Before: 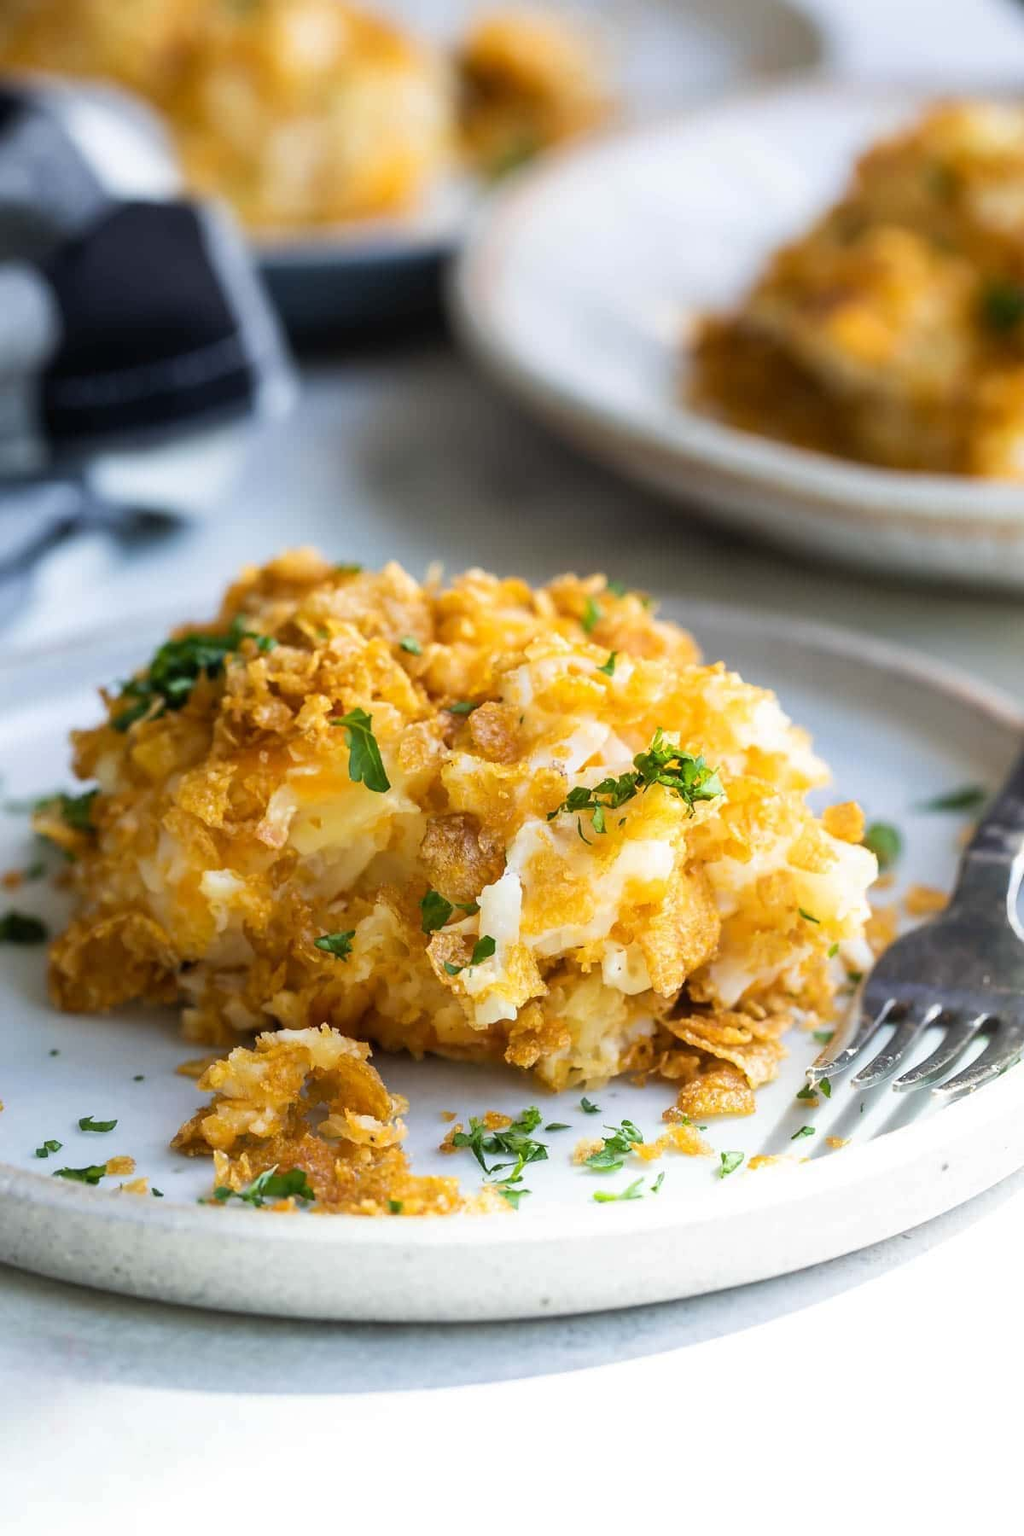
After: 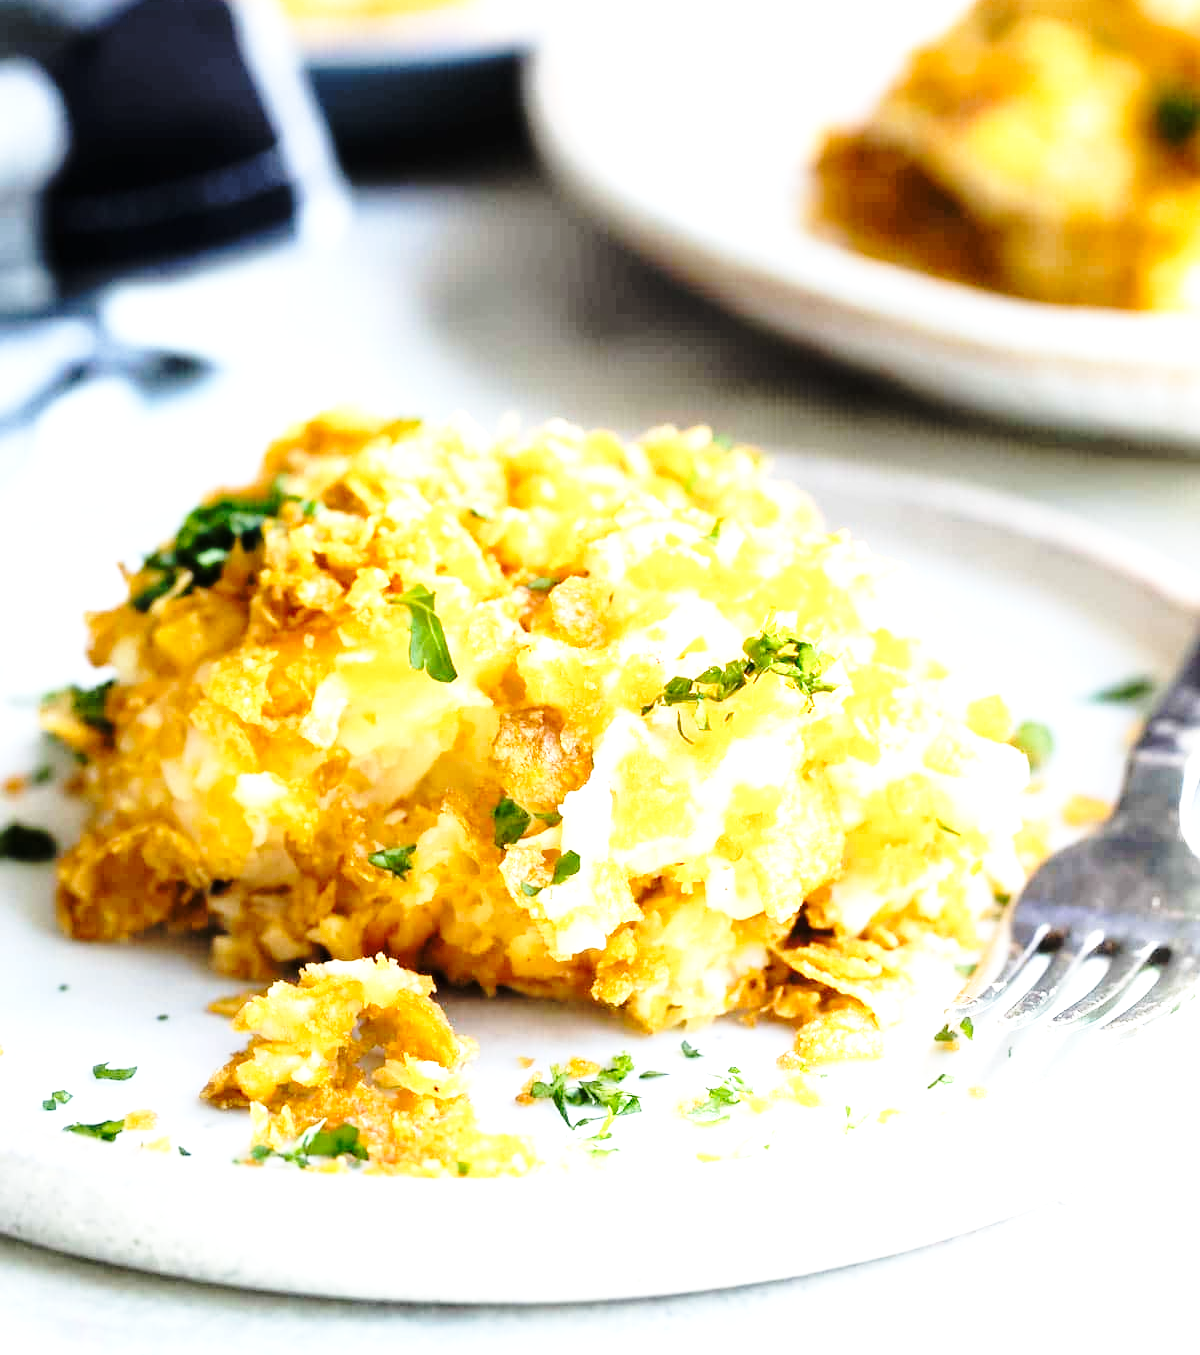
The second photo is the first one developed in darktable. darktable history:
crop: top 13.717%, bottom 10.981%
base curve: curves: ch0 [(0, 0) (0.036, 0.037) (0.121, 0.228) (0.46, 0.76) (0.859, 0.983) (1, 1)], preserve colors none
tone equalizer: -8 EV -1.09 EV, -7 EV -0.983 EV, -6 EV -0.87 EV, -5 EV -0.607 EV, -3 EV 0.582 EV, -2 EV 0.865 EV, -1 EV 0.998 EV, +0 EV 1.07 EV
